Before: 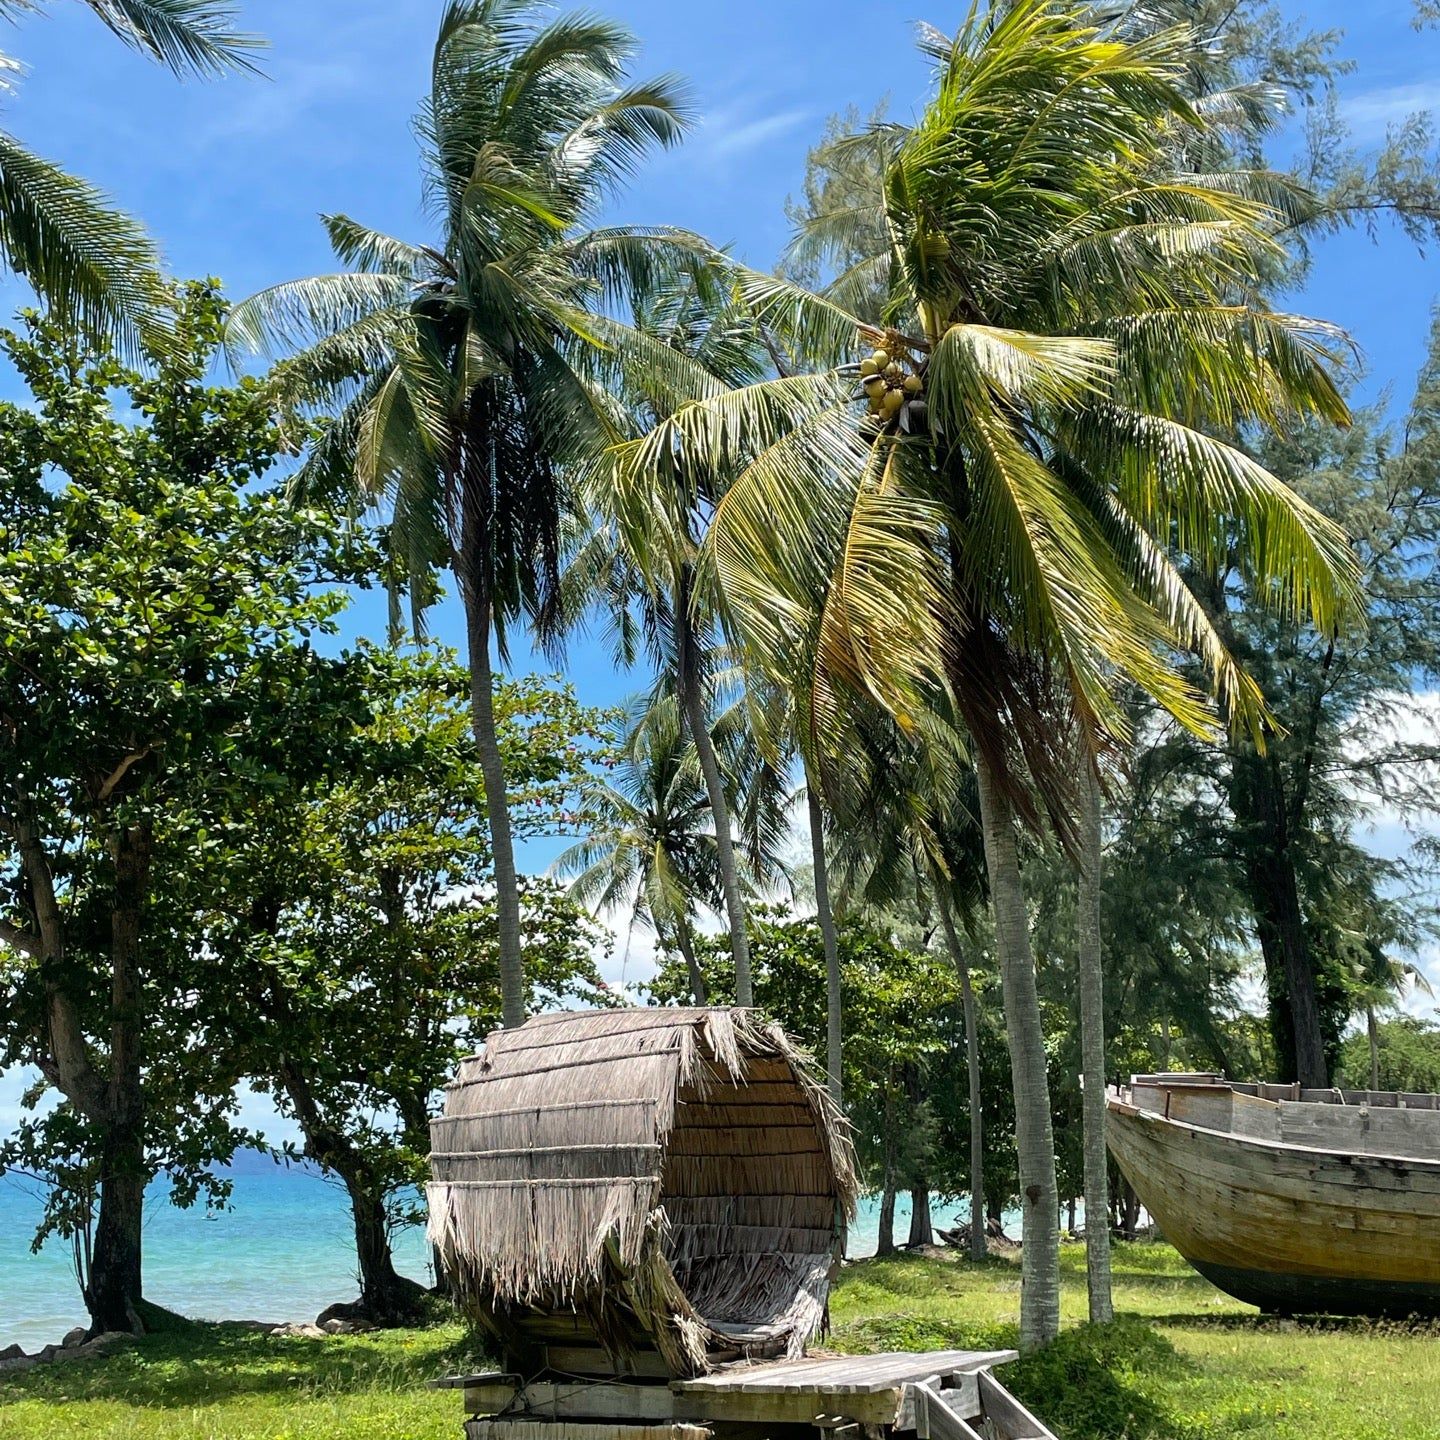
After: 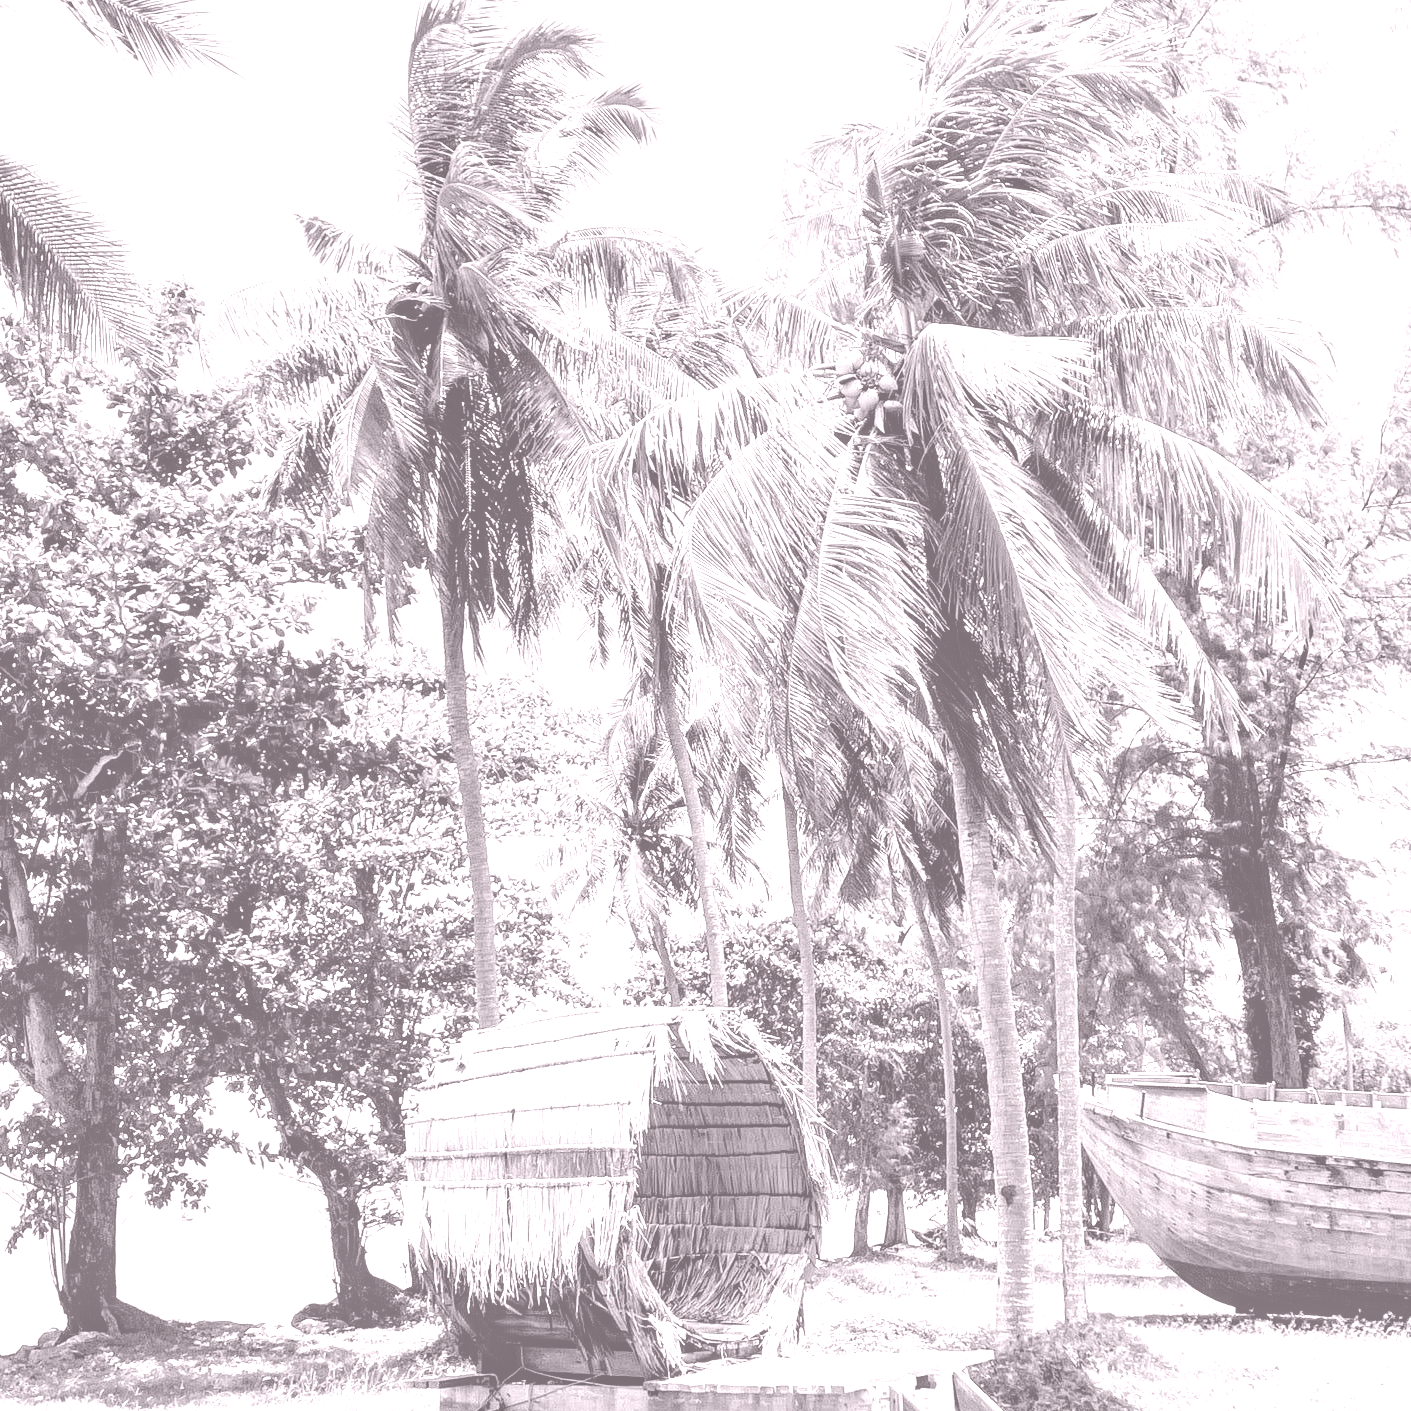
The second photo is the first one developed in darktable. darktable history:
colorize: hue 25.2°, saturation 83%, source mix 82%, lightness 79%, version 1
crop: left 1.743%, right 0.268%, bottom 2.011%
exposure: exposure 0.657 EV, compensate highlight preservation false
filmic rgb: black relative exposure -8.15 EV, white relative exposure 3.76 EV, hardness 4.46
local contrast: detail 130%
